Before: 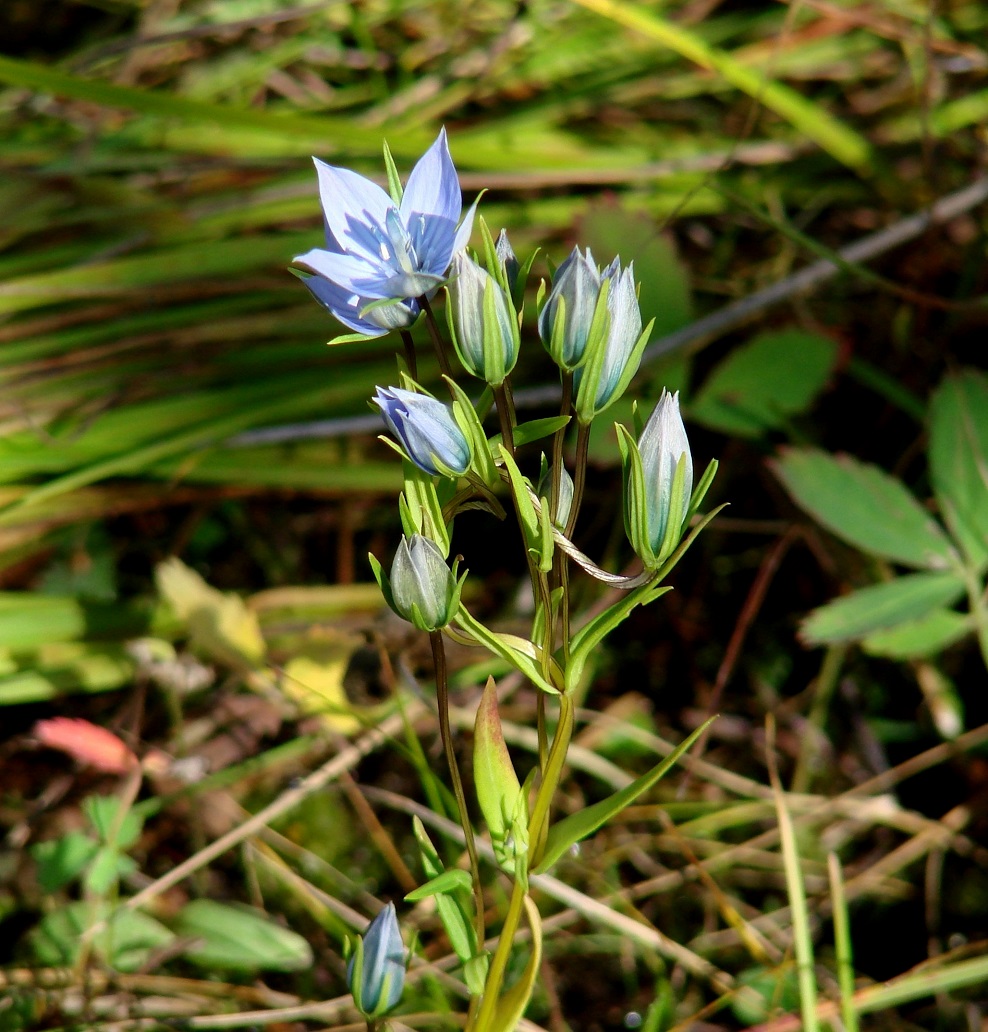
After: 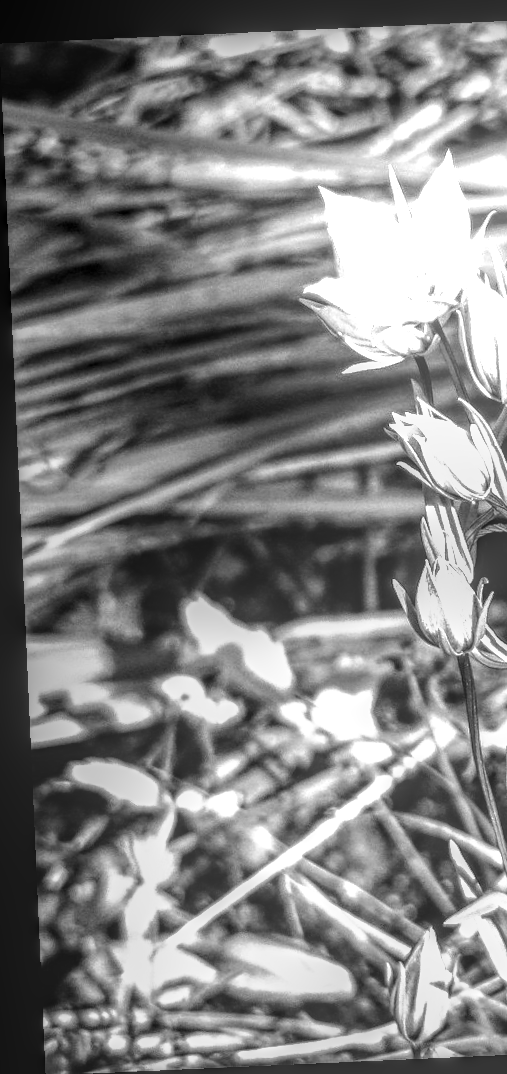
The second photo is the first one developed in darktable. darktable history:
local contrast: highlights 0%, shadows 0%, detail 200%, midtone range 0.25
crop and rotate: left 0%, top 0%, right 50.845%
color calibration: output gray [0.246, 0.254, 0.501, 0], gray › normalize channels true, illuminant same as pipeline (D50), adaptation XYZ, x 0.346, y 0.359, gamut compression 0
exposure: black level correction 0, exposure 1.5 EV, compensate exposure bias true, compensate highlight preservation false
monochrome: a 1.94, b -0.638
rotate and perspective: rotation -2.56°, automatic cropping off
tone equalizer: -8 EV -1.08 EV, -7 EV -1.01 EV, -6 EV -0.867 EV, -5 EV -0.578 EV, -3 EV 0.578 EV, -2 EV 0.867 EV, -1 EV 1.01 EV, +0 EV 1.08 EV, edges refinement/feathering 500, mask exposure compensation -1.57 EV, preserve details no
